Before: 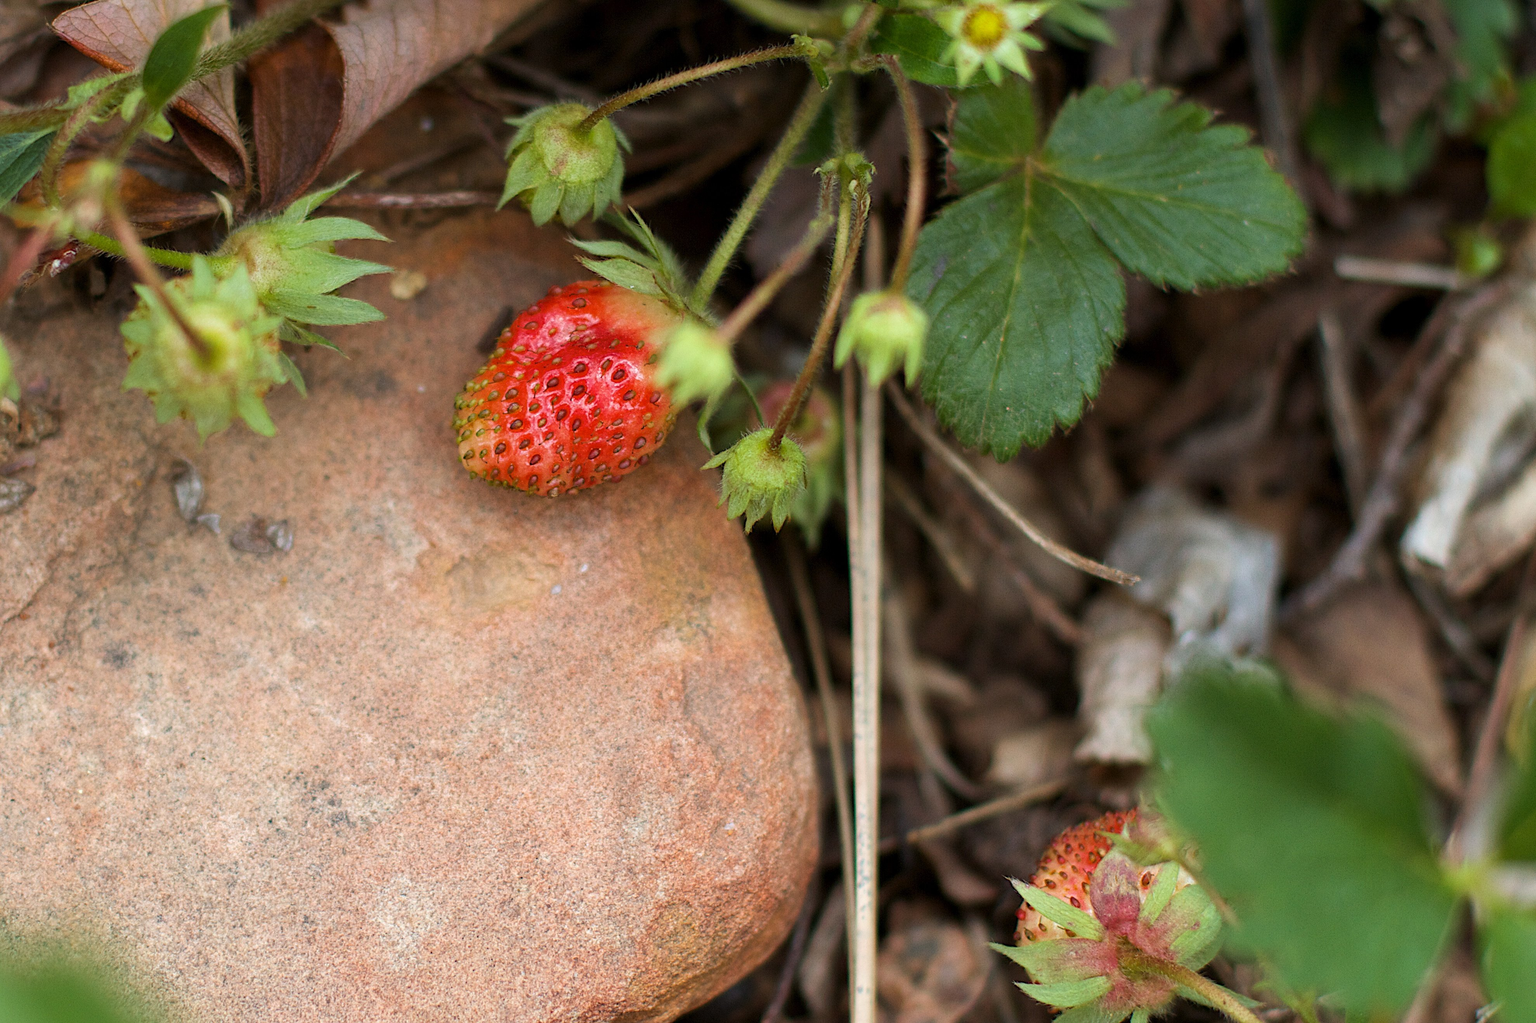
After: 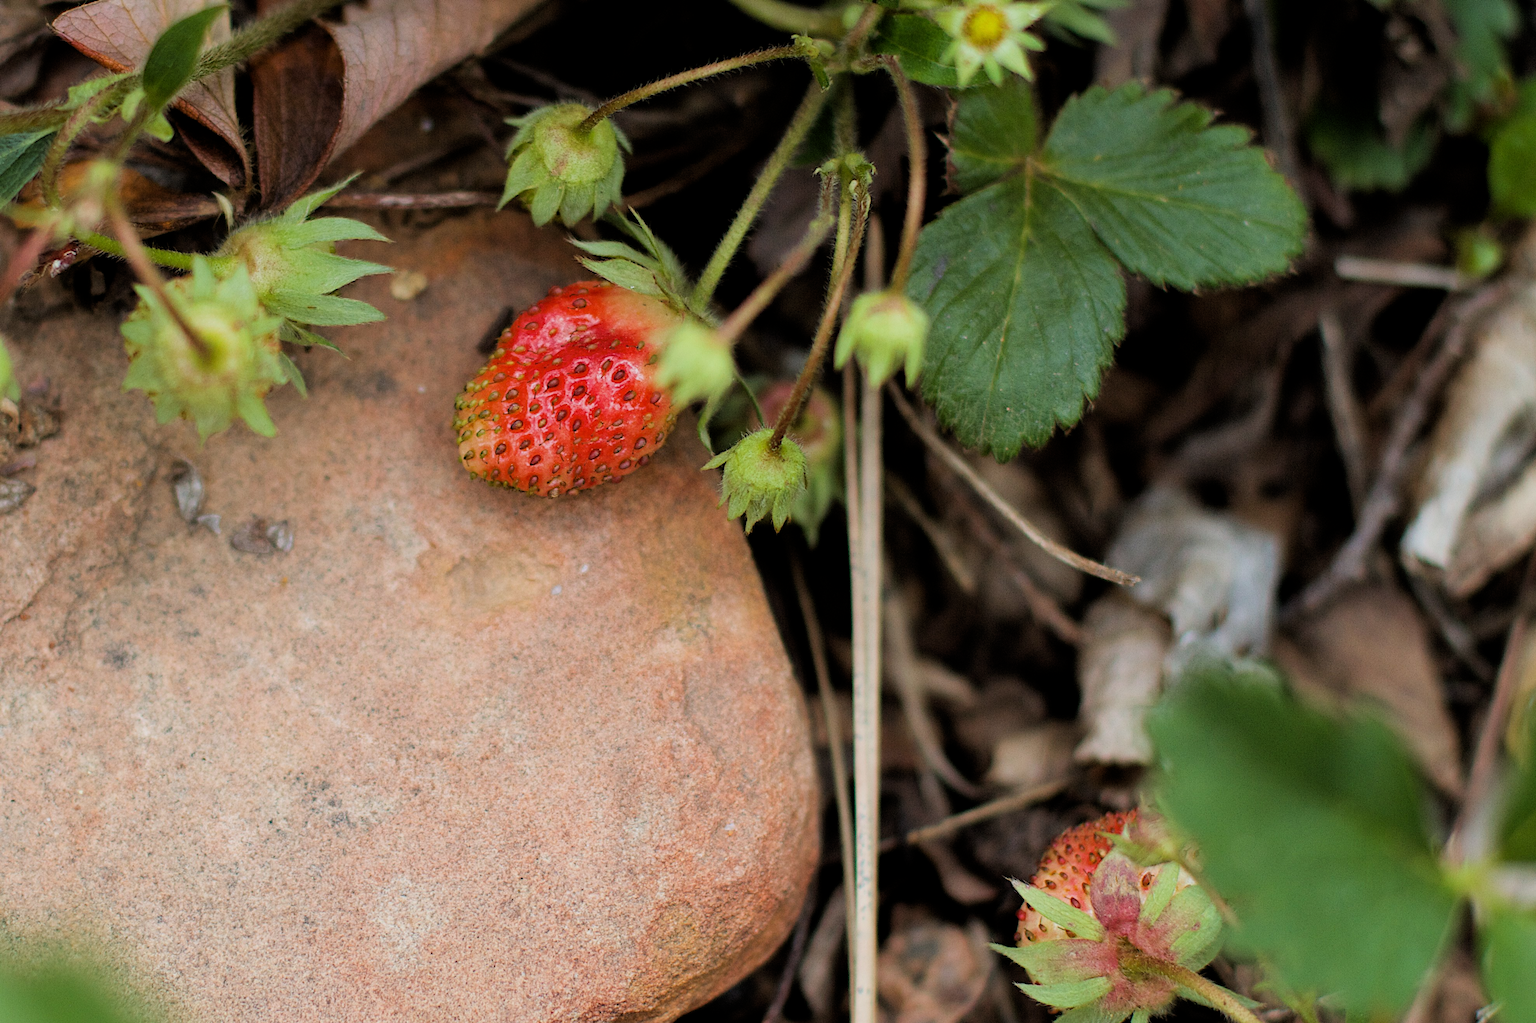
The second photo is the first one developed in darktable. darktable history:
filmic rgb: black relative exposure -7.77 EV, white relative exposure 4.4 EV, target black luminance 0%, hardness 3.75, latitude 50.75%, contrast 1.074, highlights saturation mix 9.02%, shadows ↔ highlights balance -0.241%
